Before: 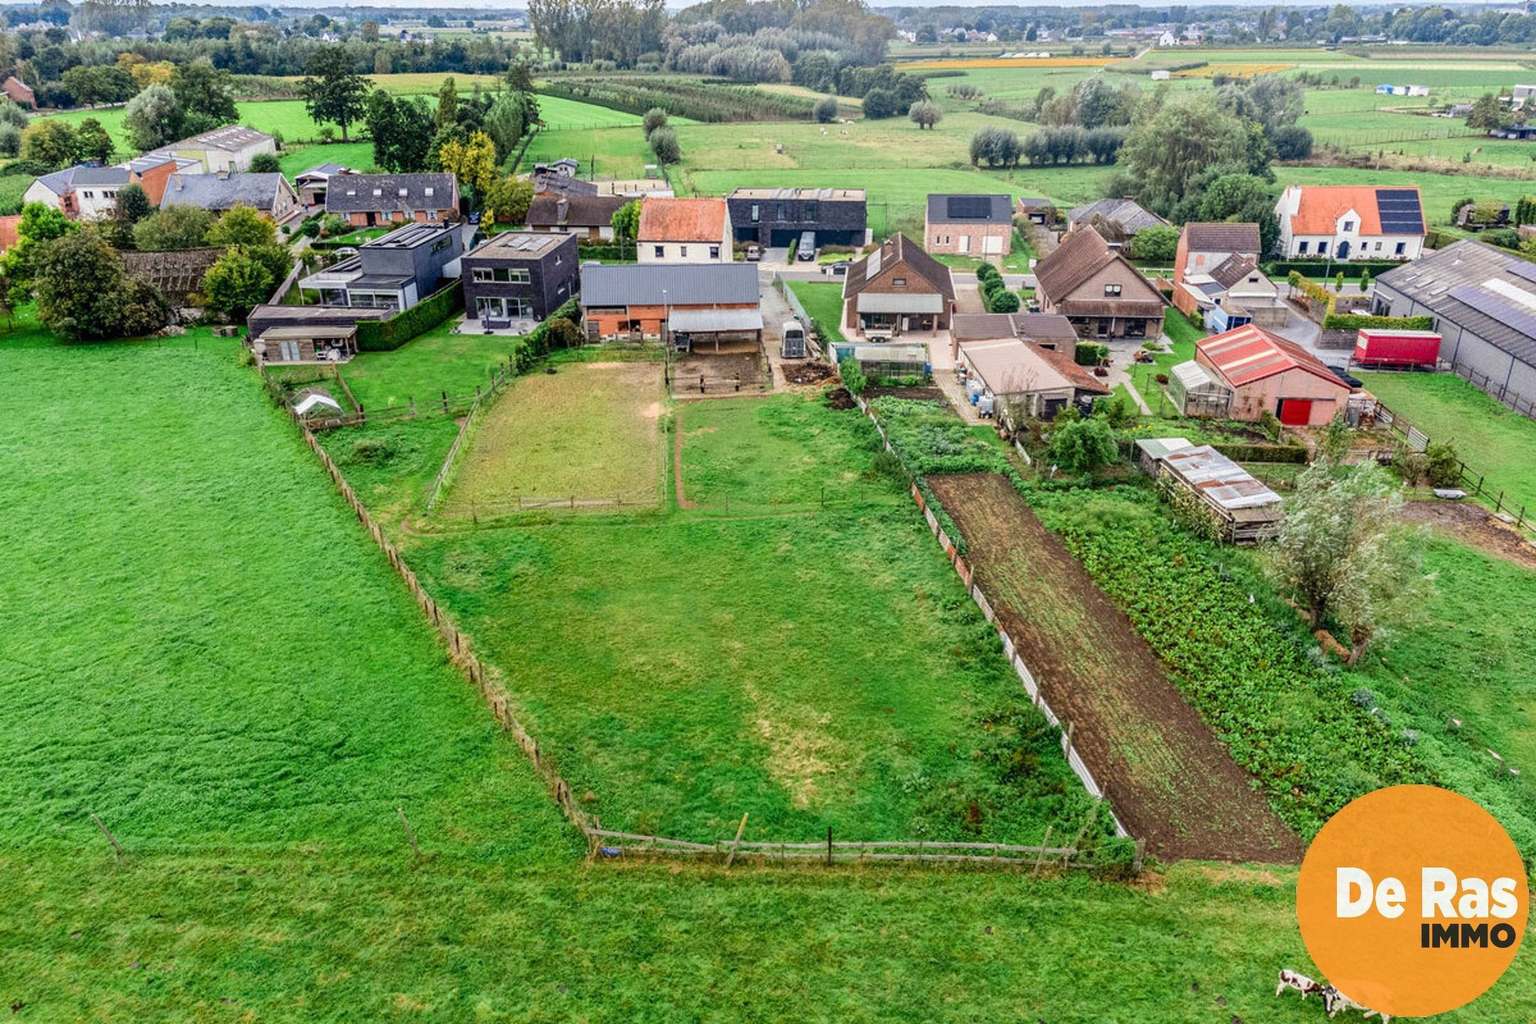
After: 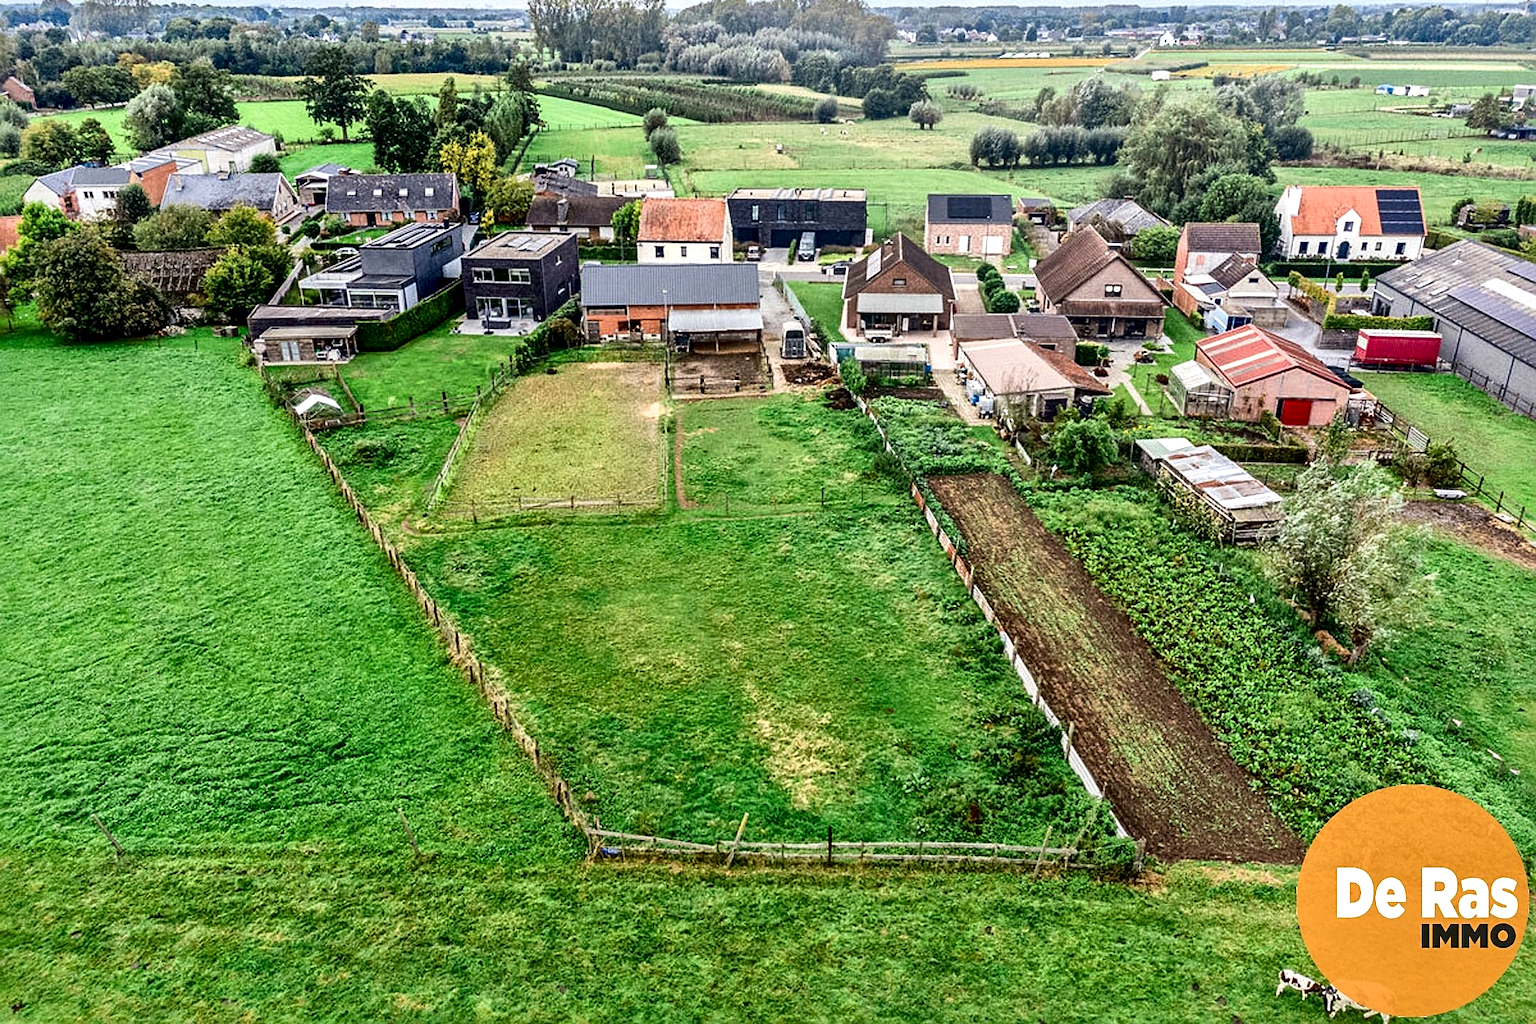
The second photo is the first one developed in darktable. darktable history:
sharpen: on, module defaults
local contrast: mode bilateral grid, contrast 71, coarseness 76, detail 181%, midtone range 0.2
